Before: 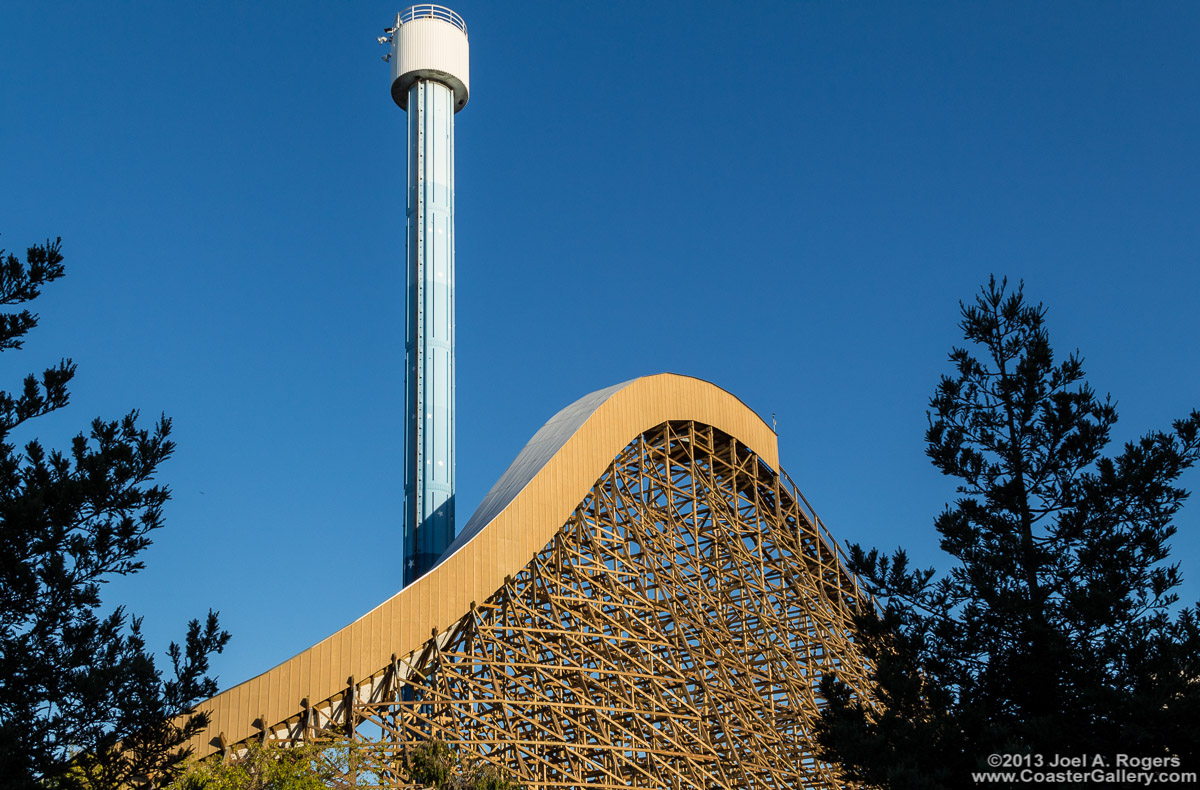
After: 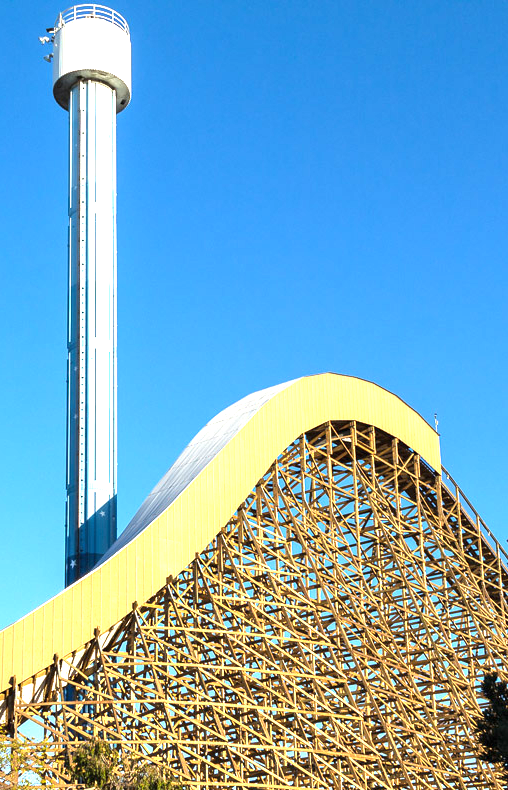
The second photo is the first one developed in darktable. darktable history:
crop: left 28.169%, right 29.476%
exposure: black level correction 0, exposure 1.478 EV, compensate exposure bias true, compensate highlight preservation false
tone equalizer: on, module defaults
